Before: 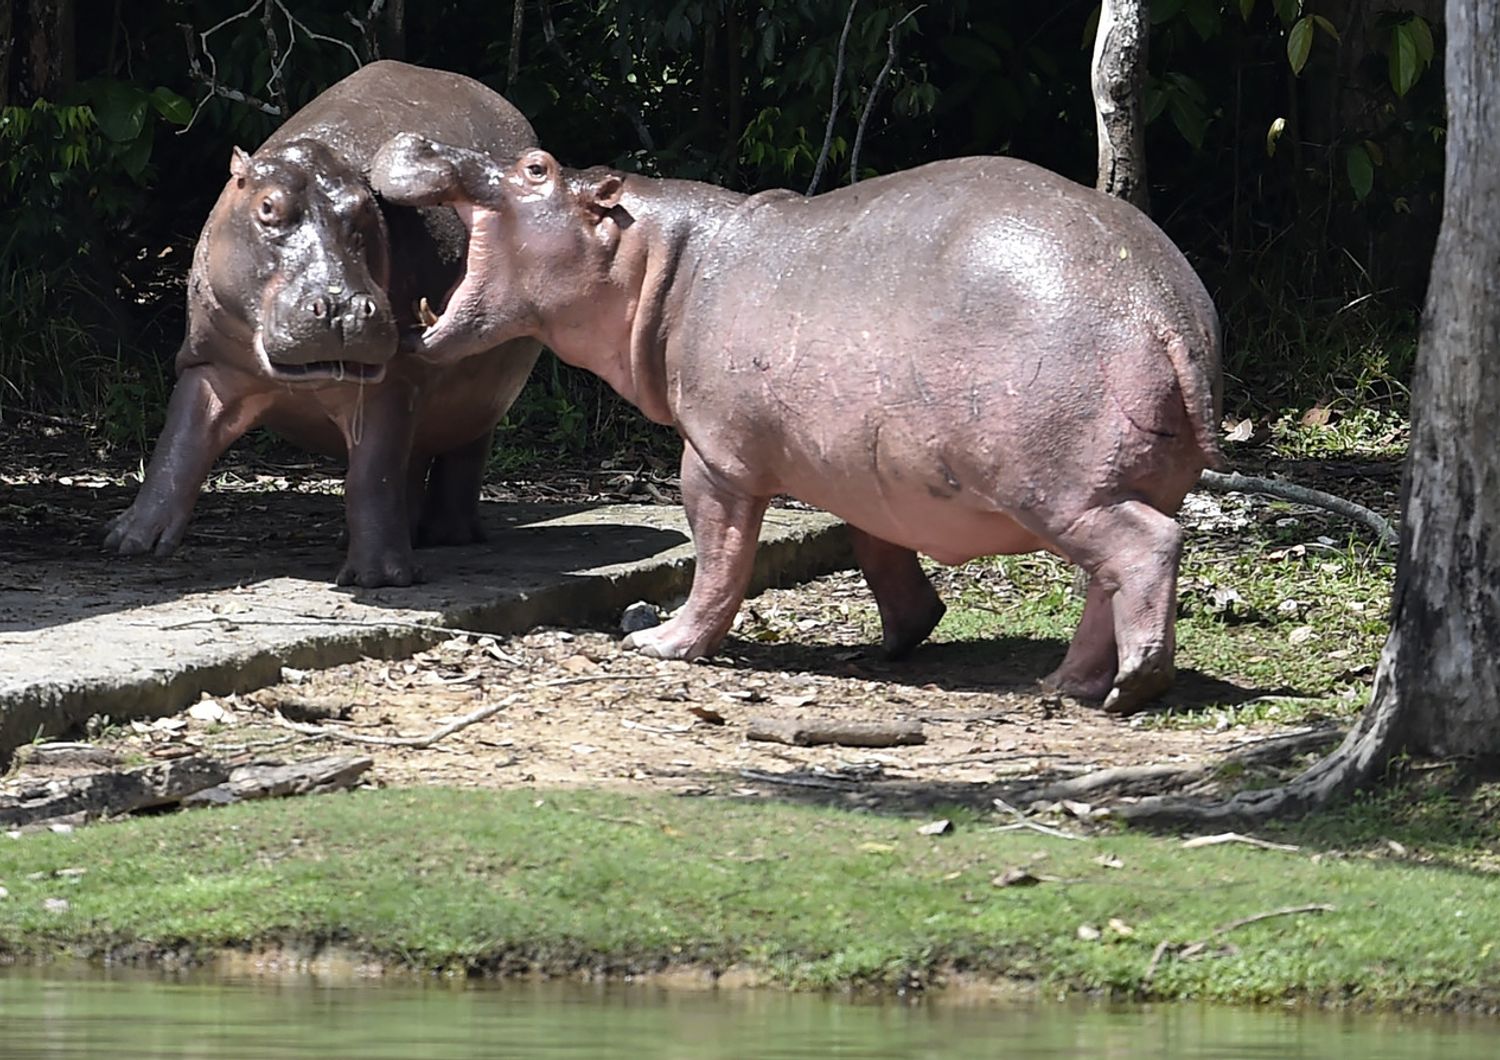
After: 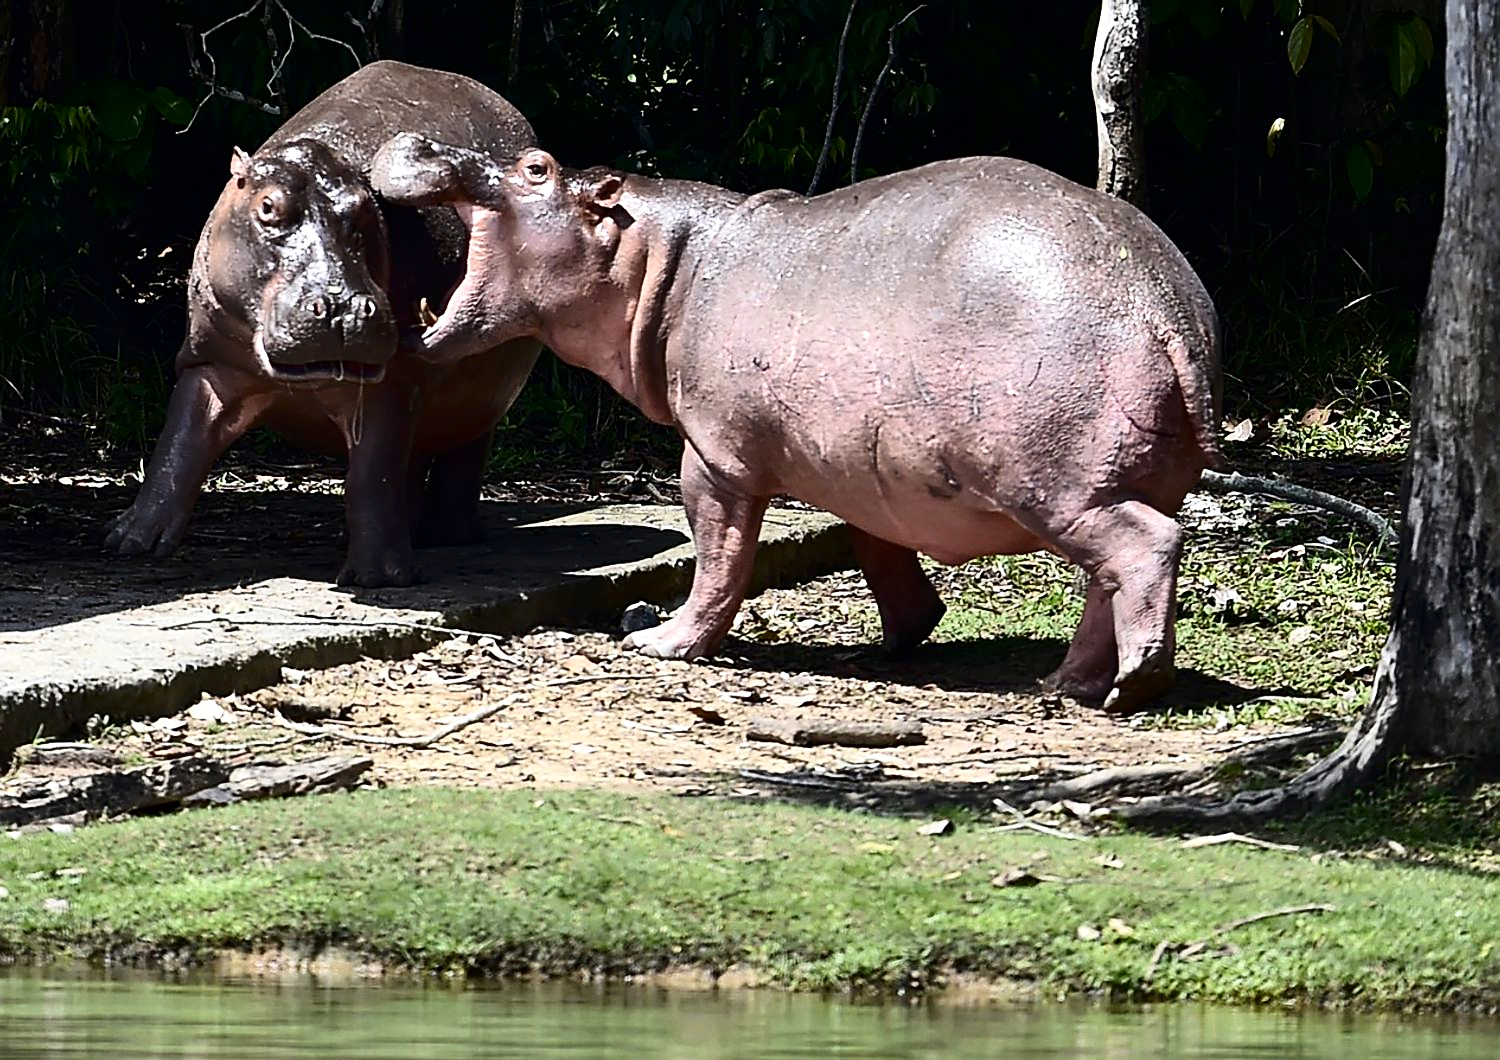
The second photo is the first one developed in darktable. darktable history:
sharpen: on, module defaults
contrast brightness saturation: contrast 0.315, brightness -0.073, saturation 0.165
